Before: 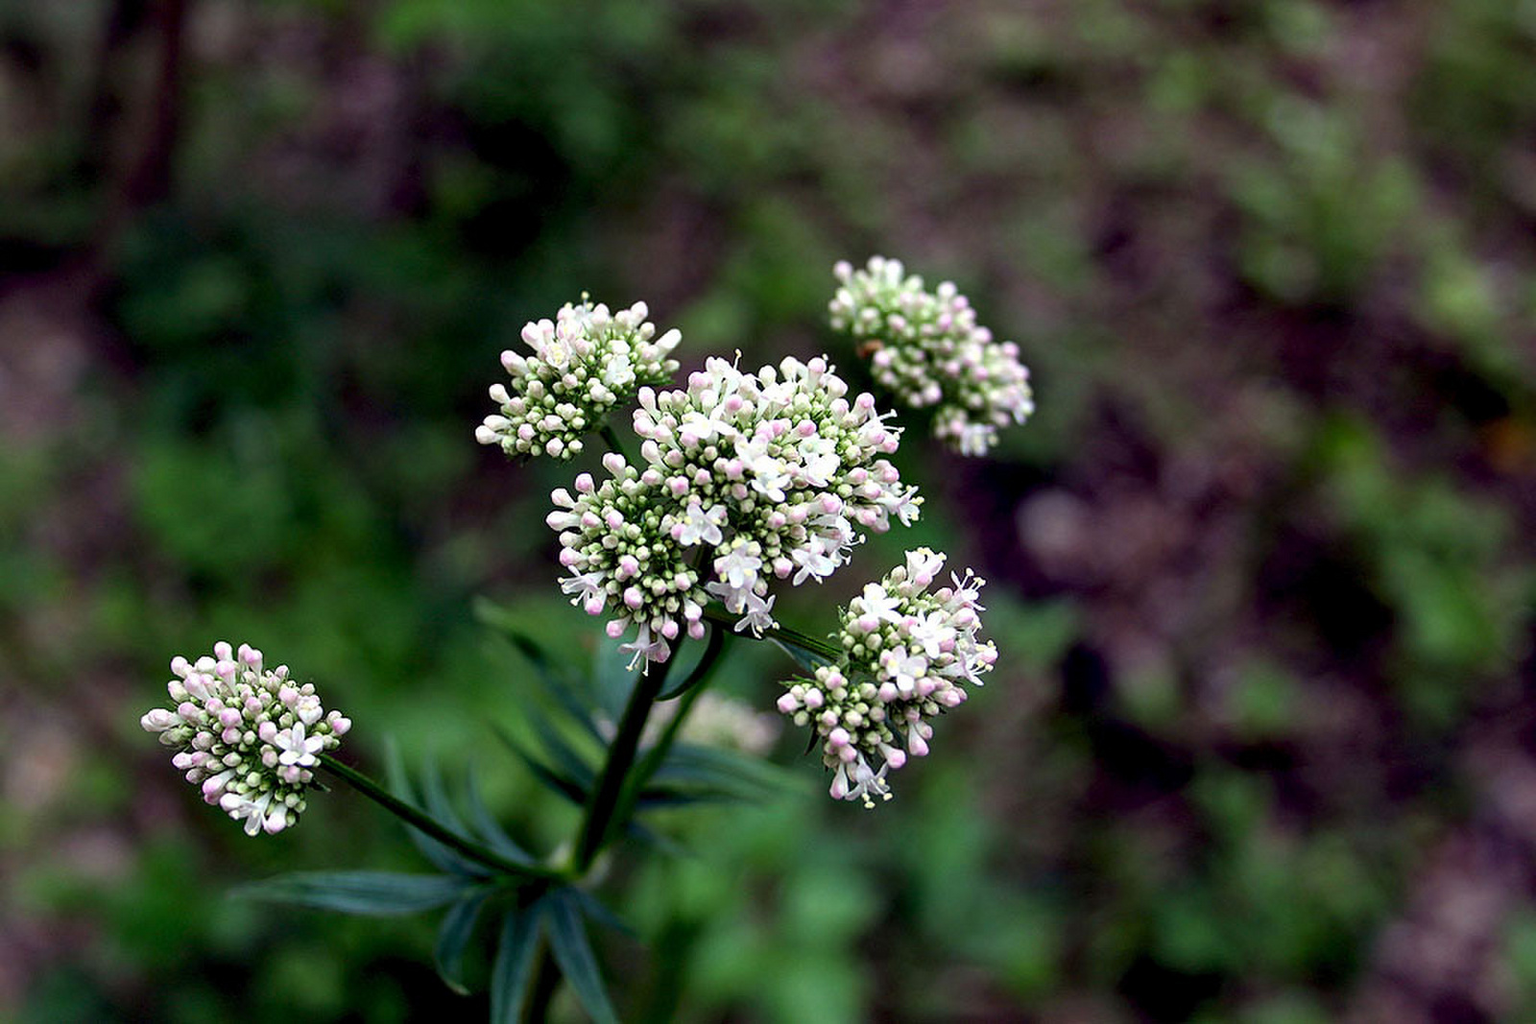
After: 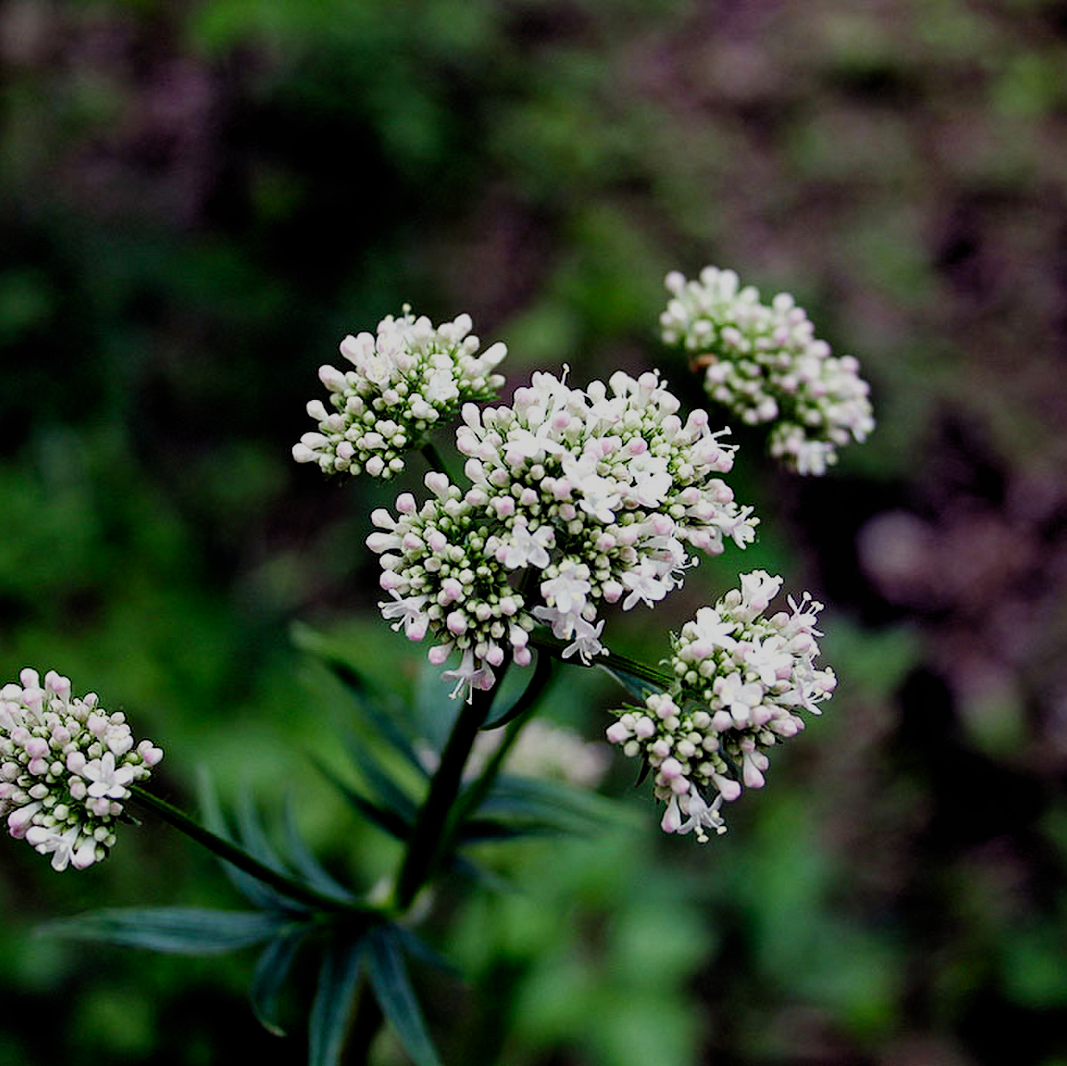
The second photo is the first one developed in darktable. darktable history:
filmic rgb: black relative exposure -7.65 EV, white relative exposure 4.56 EV, hardness 3.61, add noise in highlights 0.002, preserve chrominance no, color science v3 (2019), use custom middle-gray values true, contrast in highlights soft
crop and rotate: left 12.747%, right 20.545%
